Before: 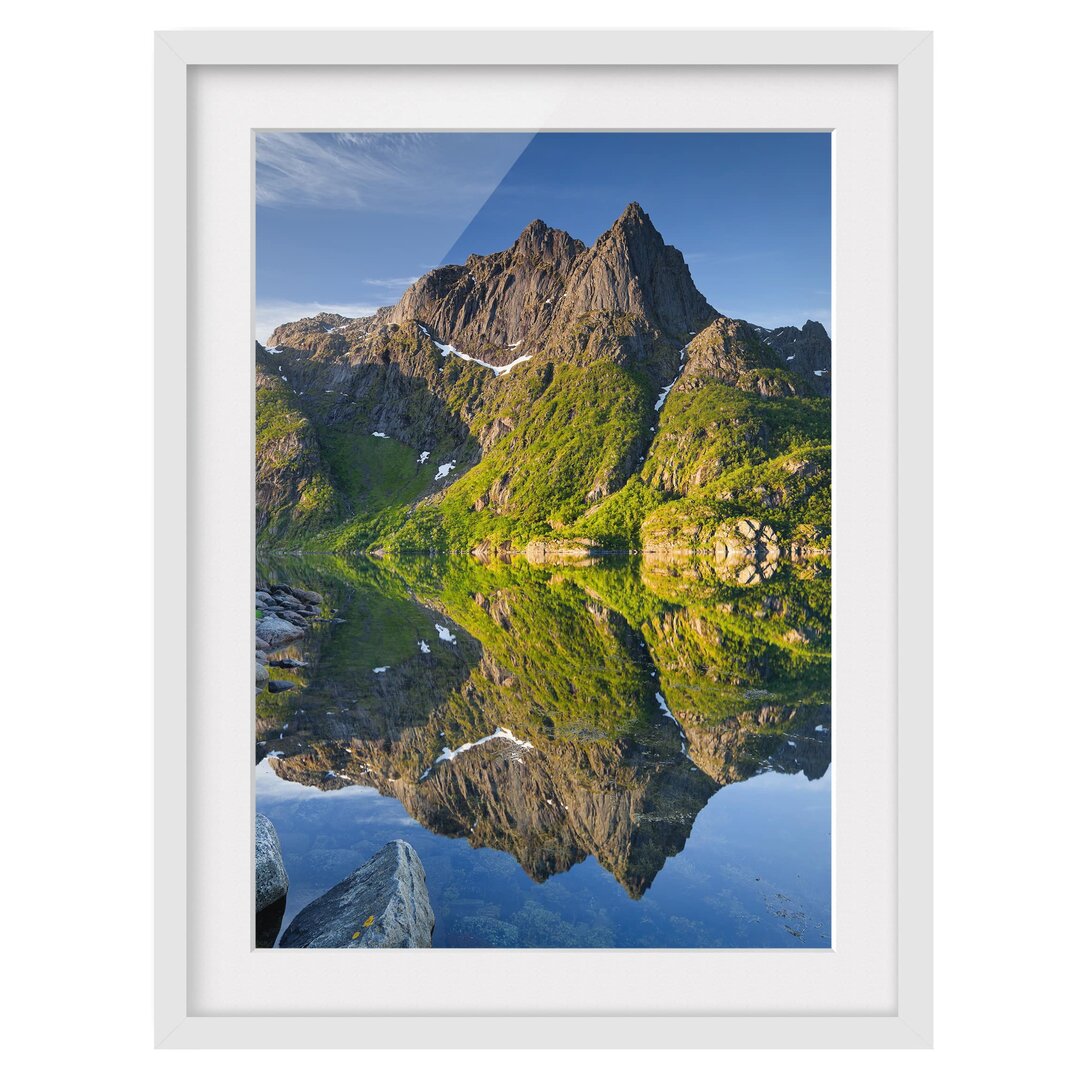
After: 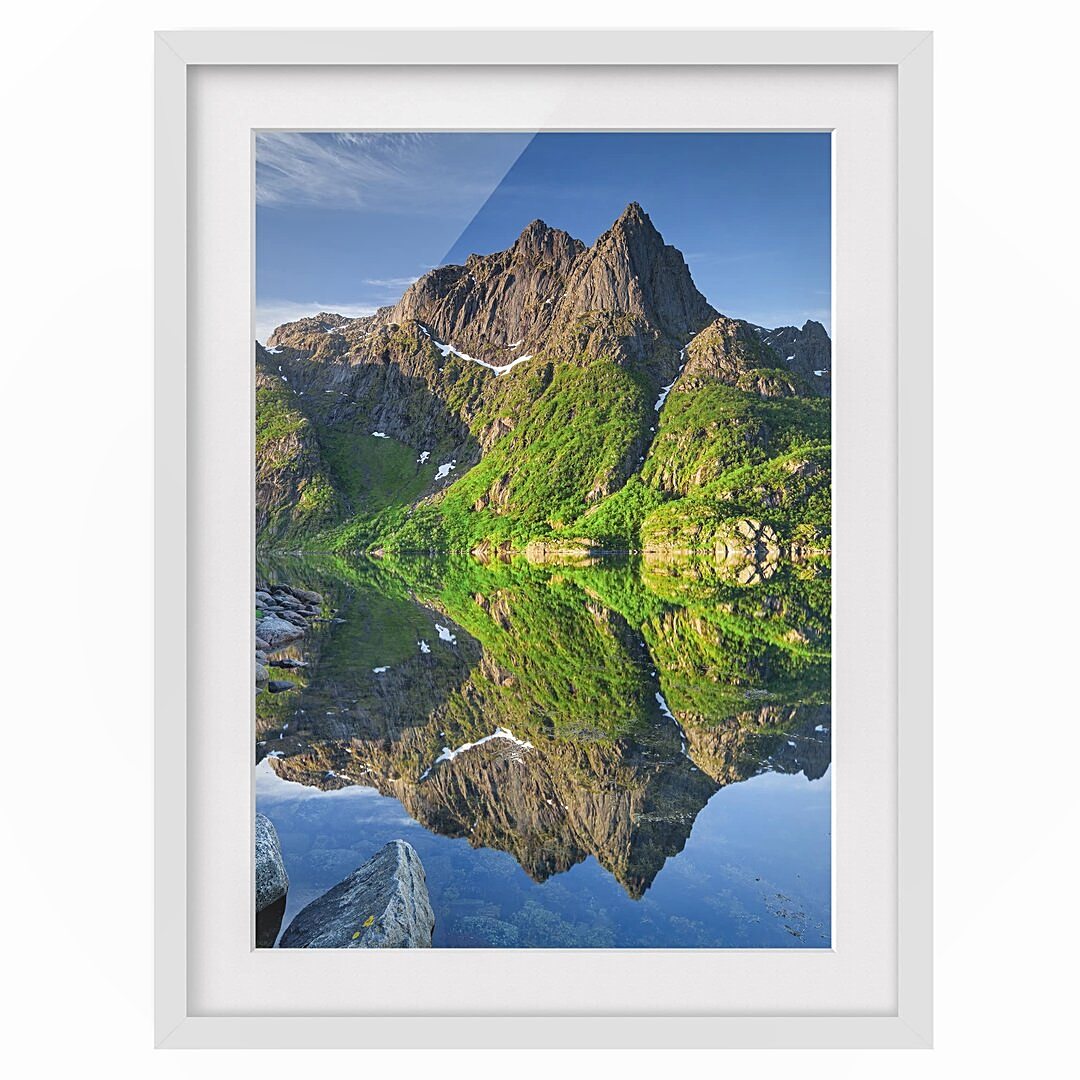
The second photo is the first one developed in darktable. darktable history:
color zones: curves: ch2 [(0, 0.5) (0.143, 0.517) (0.286, 0.571) (0.429, 0.522) (0.571, 0.5) (0.714, 0.5) (0.857, 0.5) (1, 0.5)]
sharpen: amount 0.601
local contrast: detail 109%
